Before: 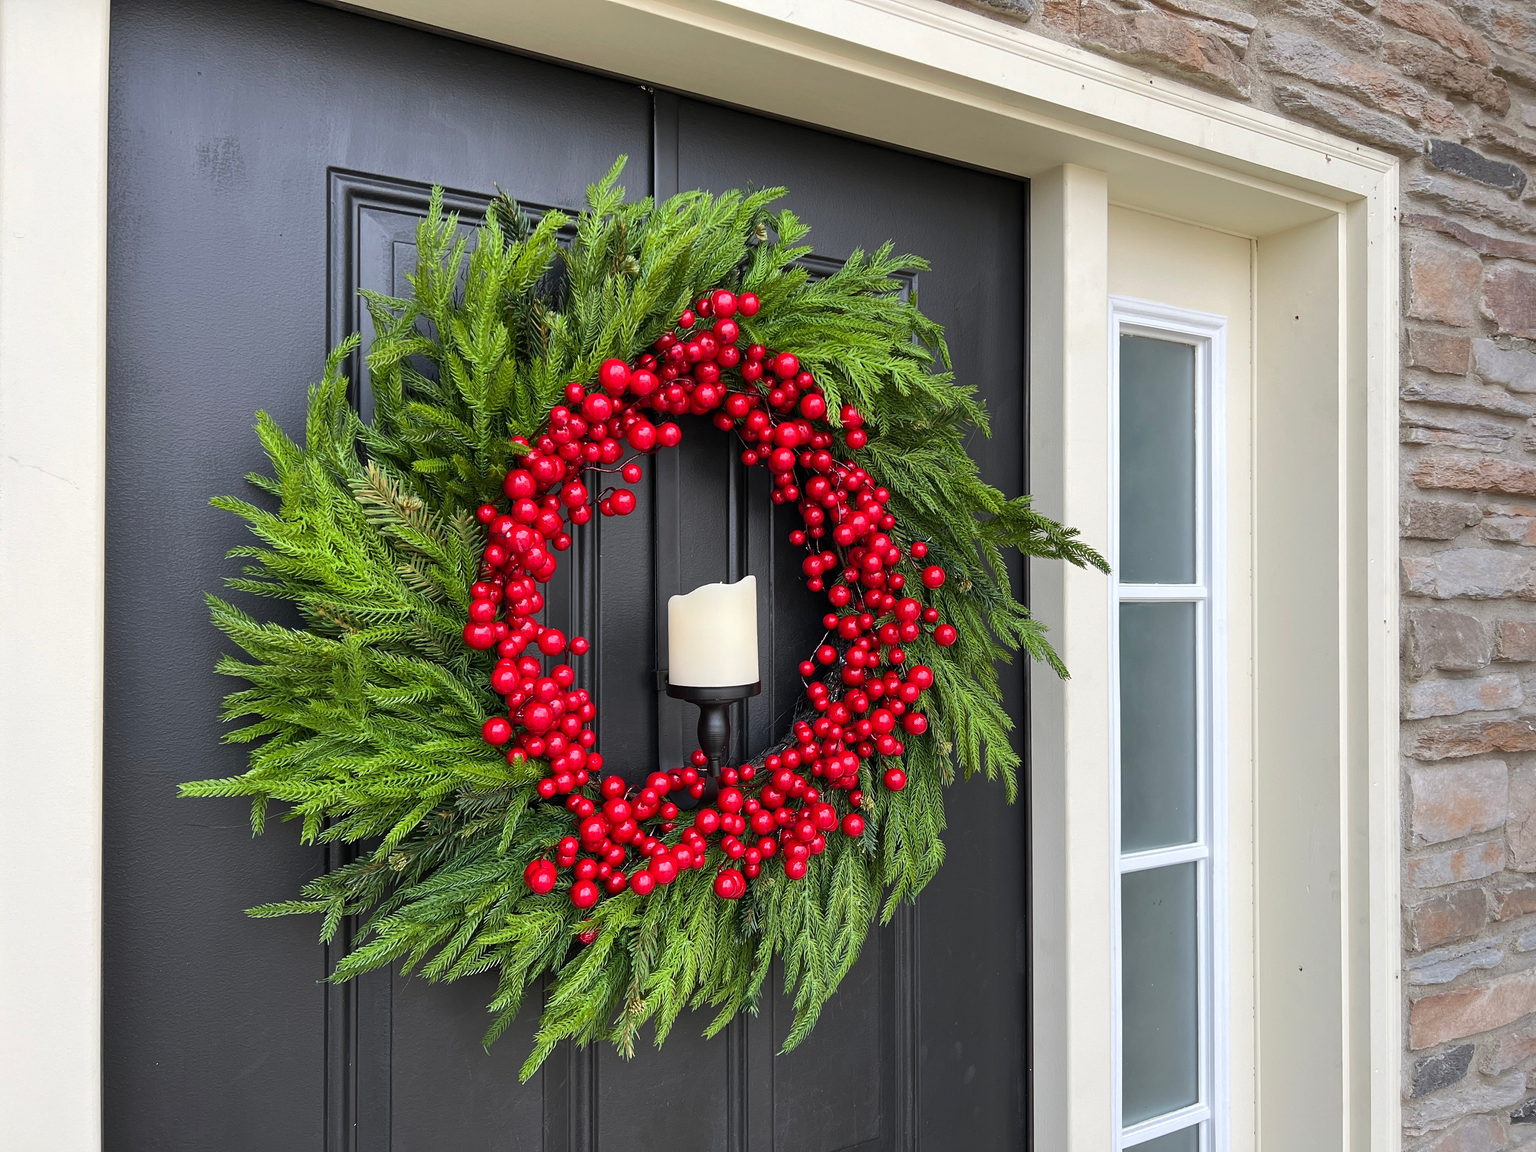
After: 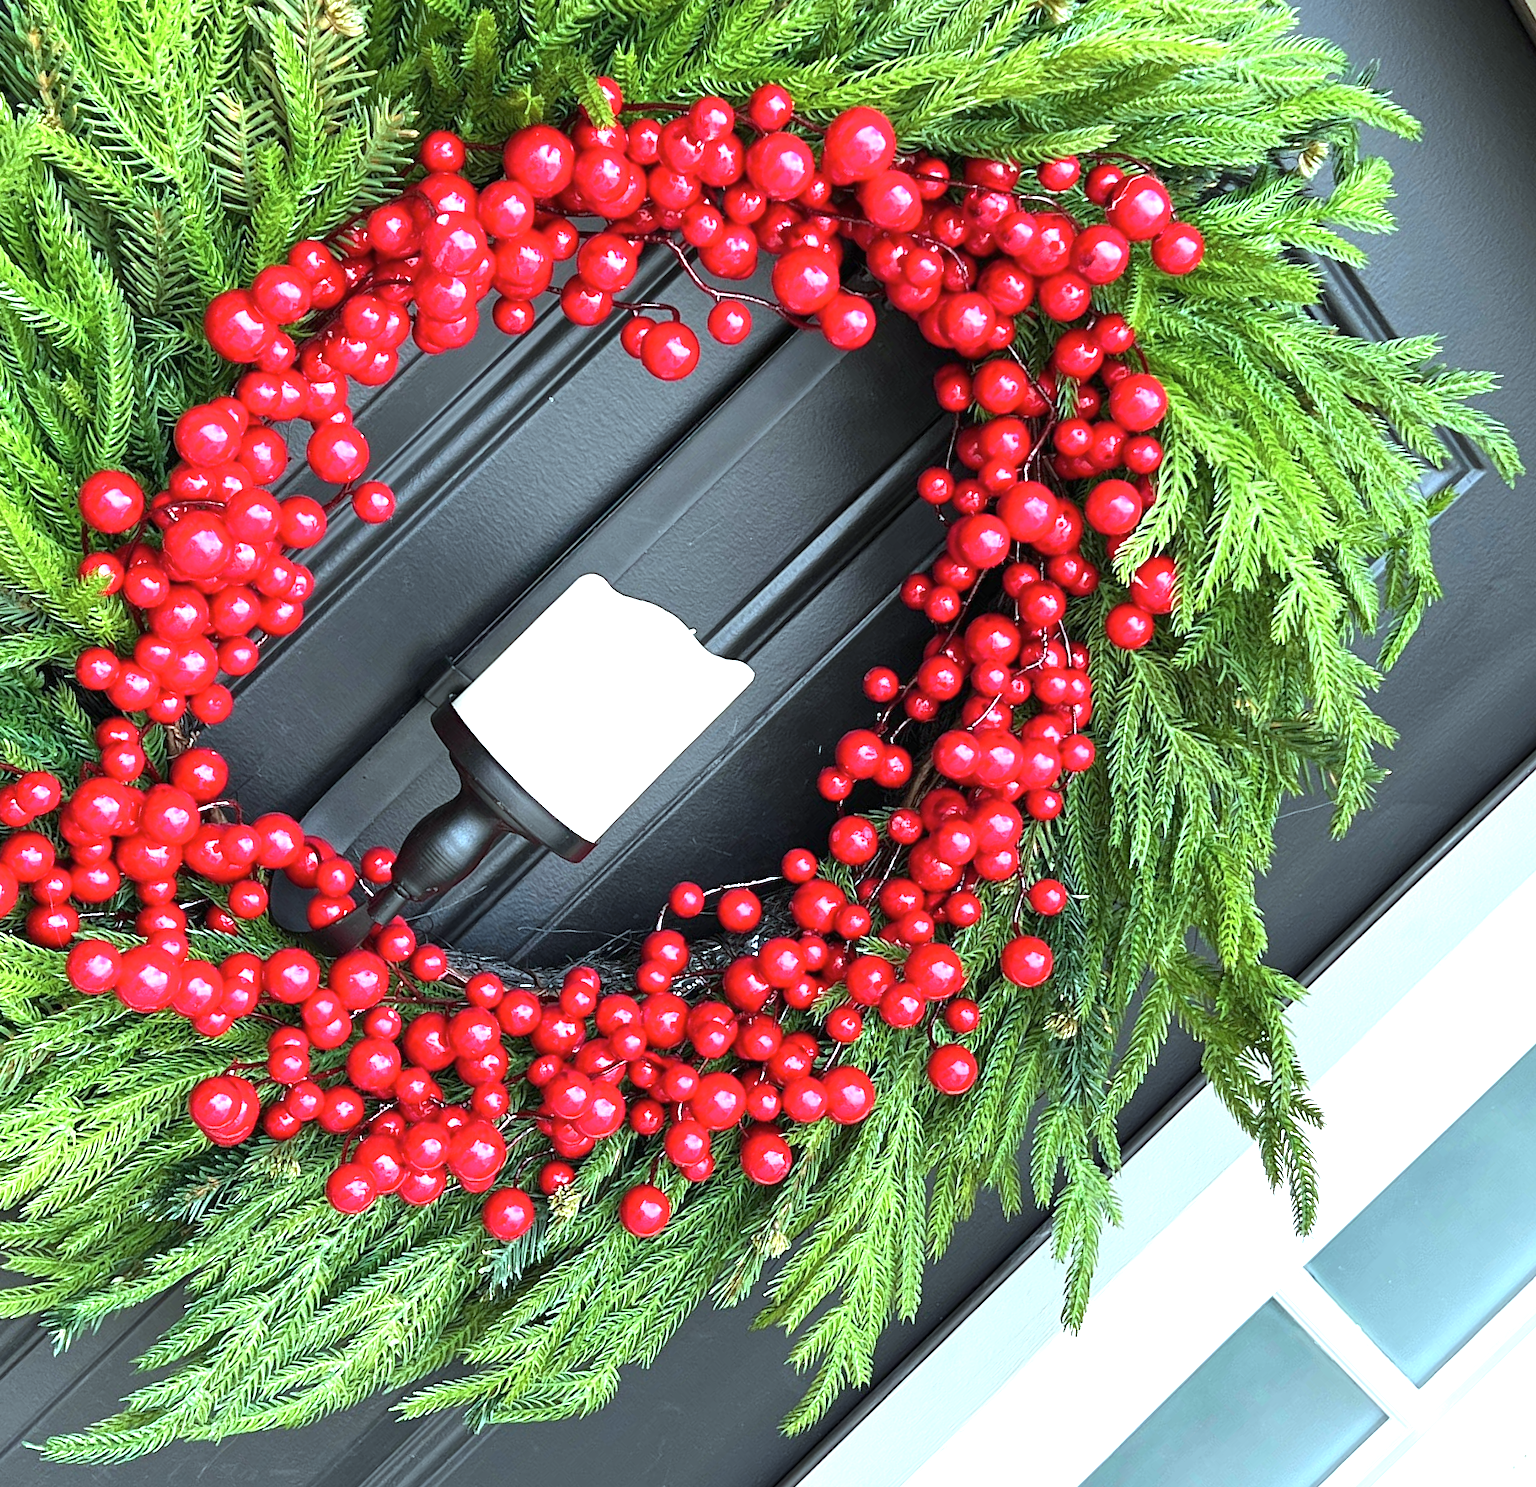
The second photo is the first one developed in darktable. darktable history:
crop and rotate: angle -46.12°, top 16.303%, right 0.796%, bottom 11.659%
exposure: black level correction 0, exposure 1.412 EV, compensate exposure bias true, compensate highlight preservation false
color correction: highlights a* -10.24, highlights b* -9.65
base curve: preserve colors none
